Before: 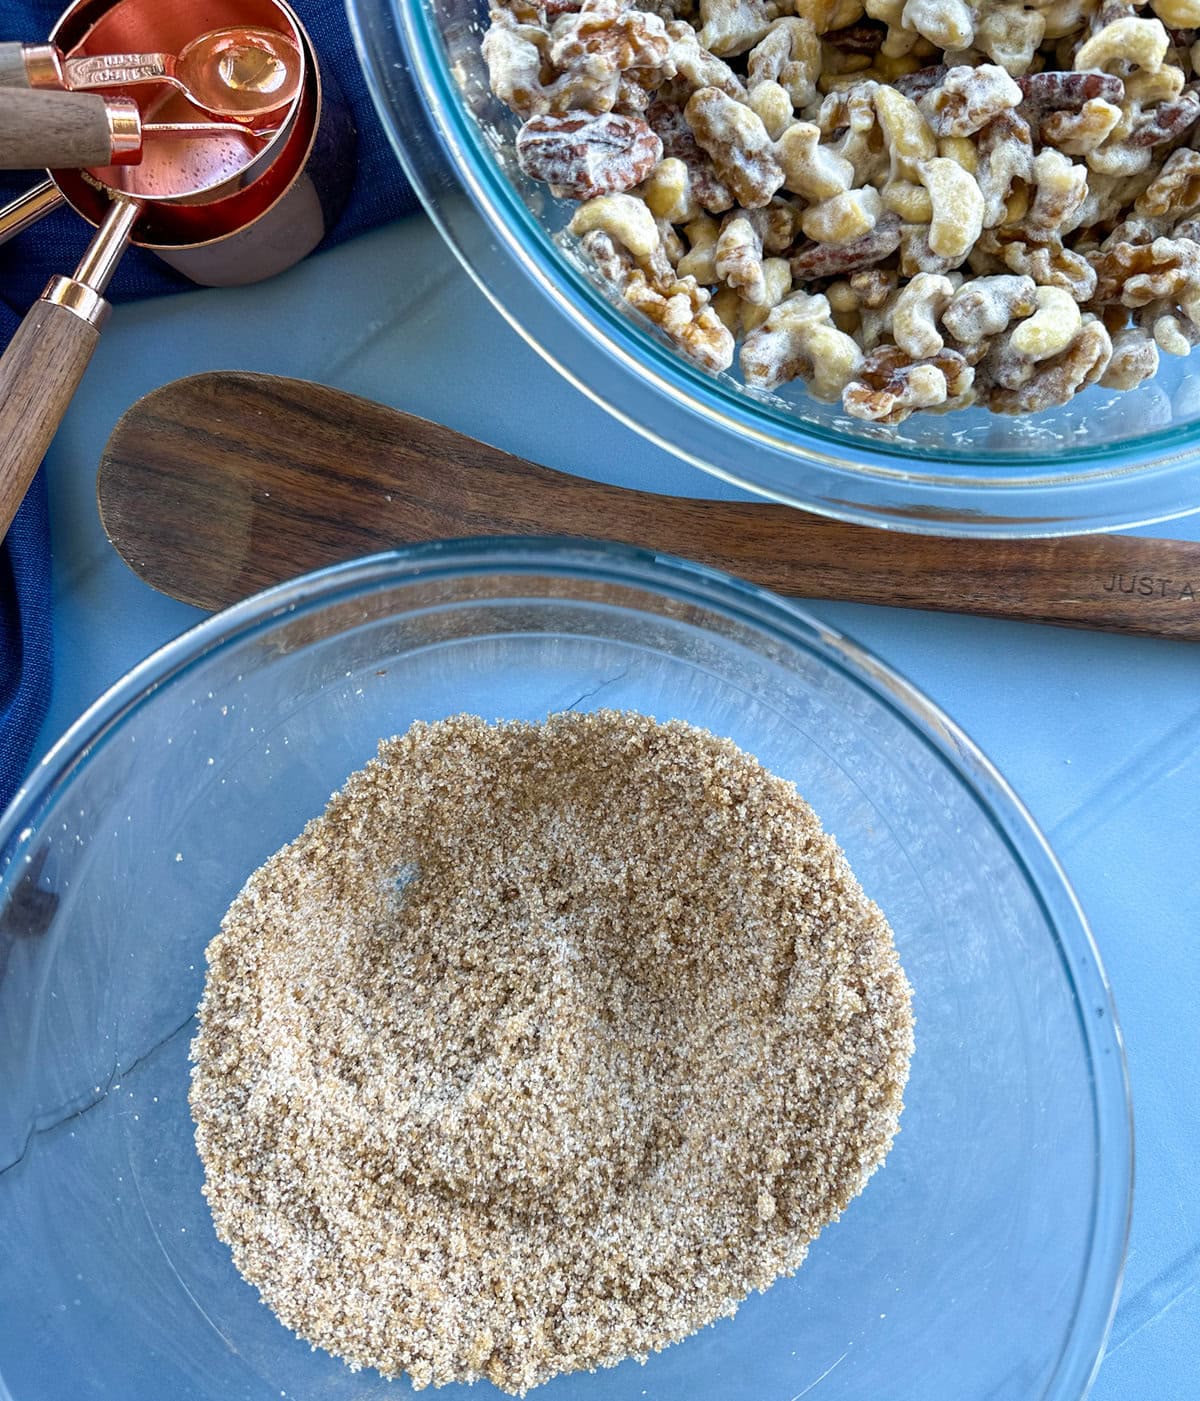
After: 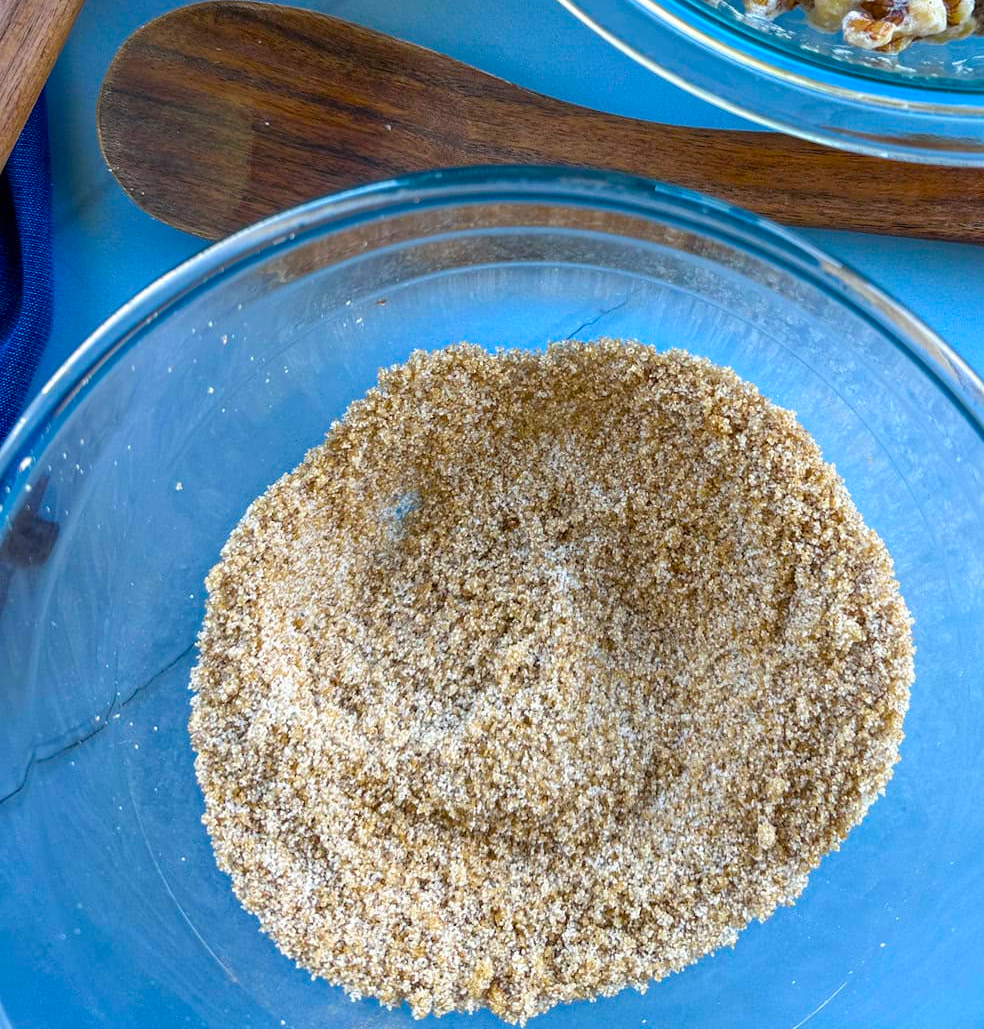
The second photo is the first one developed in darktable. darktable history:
crop: top 26.531%, right 17.959%
color balance rgb: linear chroma grading › global chroma 15%, perceptual saturation grading › global saturation 30%
